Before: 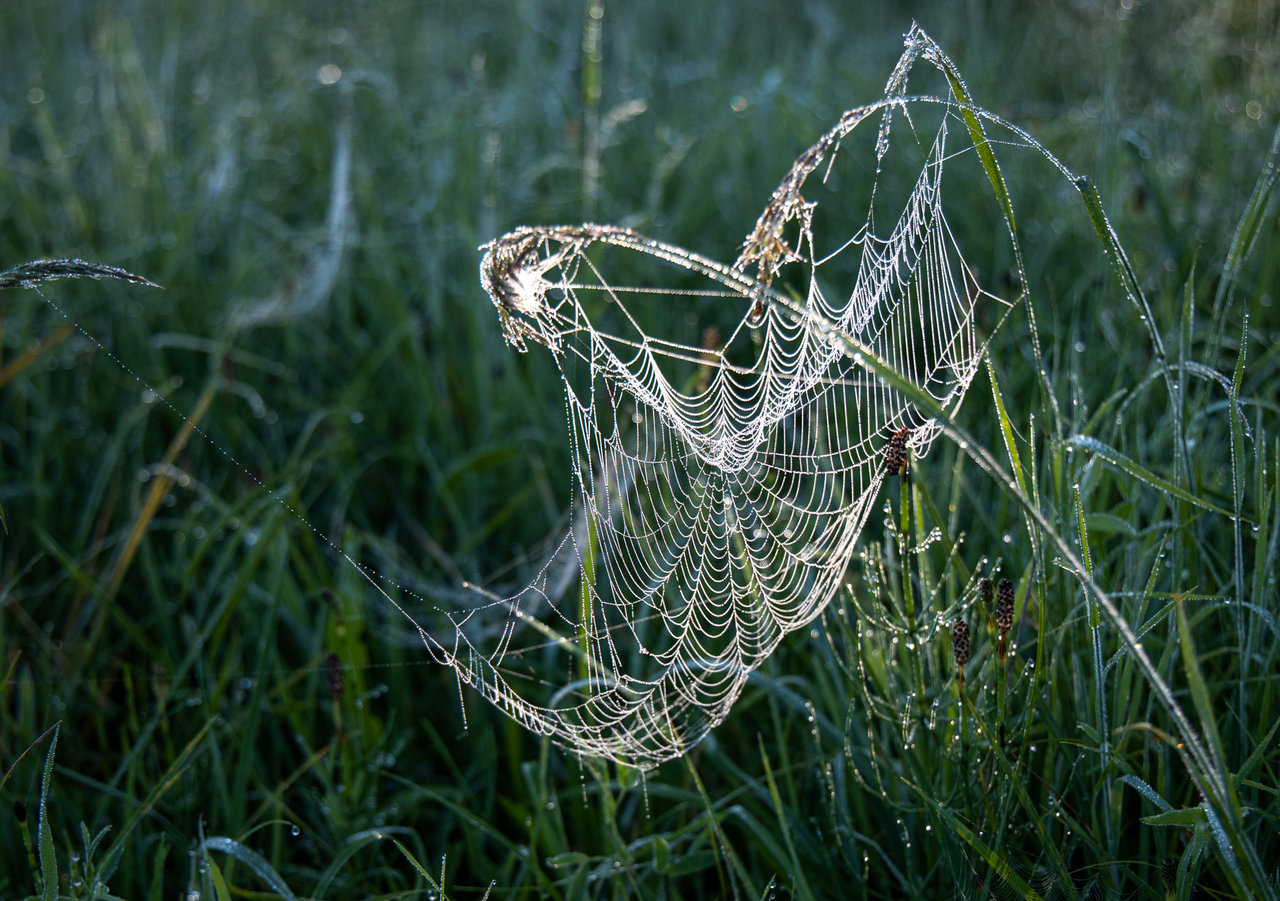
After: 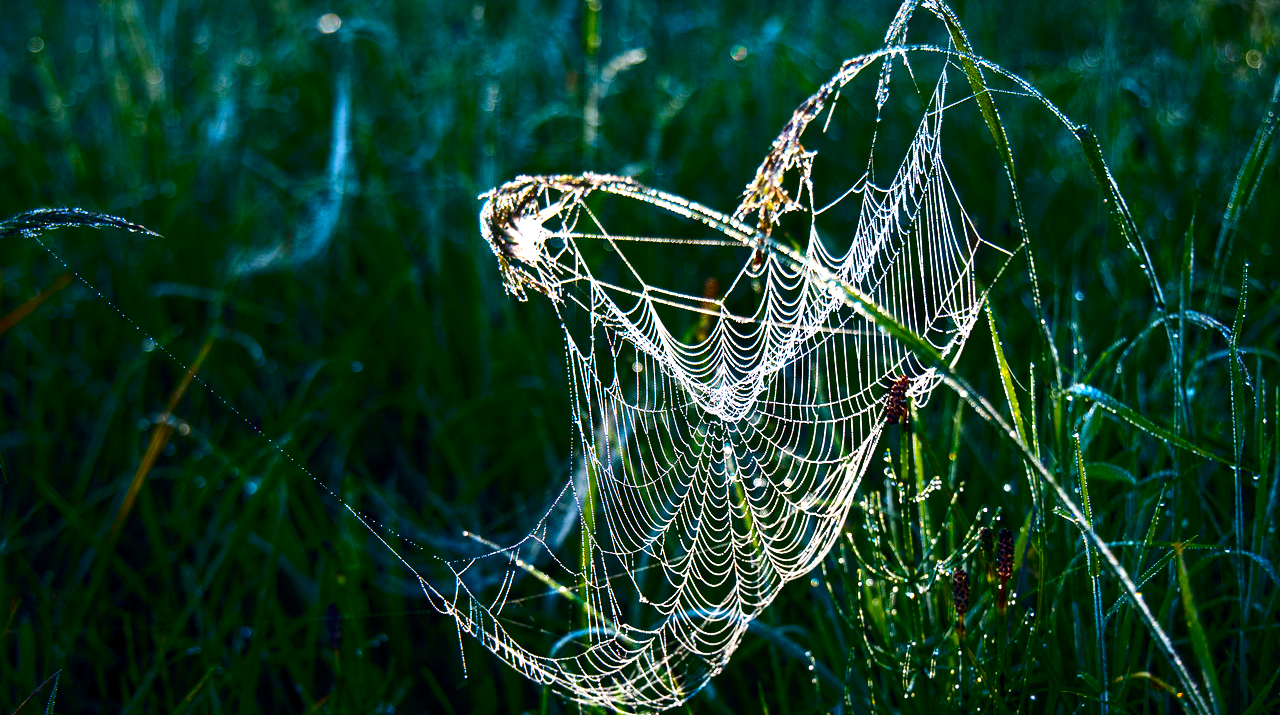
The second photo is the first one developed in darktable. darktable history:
crop and rotate: top 5.668%, bottom 14.949%
color balance rgb: shadows lift › chroma 0.996%, shadows lift › hue 112.31°, global offset › chroma 0.065%, global offset › hue 254.21°, linear chroma grading › global chroma -0.371%, perceptual saturation grading › global saturation 20%, perceptual saturation grading › highlights -25.386%, perceptual saturation grading › shadows 50.235%, perceptual brilliance grading › highlights 20.489%, perceptual brilliance grading › mid-tones 19.523%, perceptual brilliance grading › shadows -19.792%, global vibrance 50.676%
contrast brightness saturation: contrast 0.19, brightness -0.114, saturation 0.209
